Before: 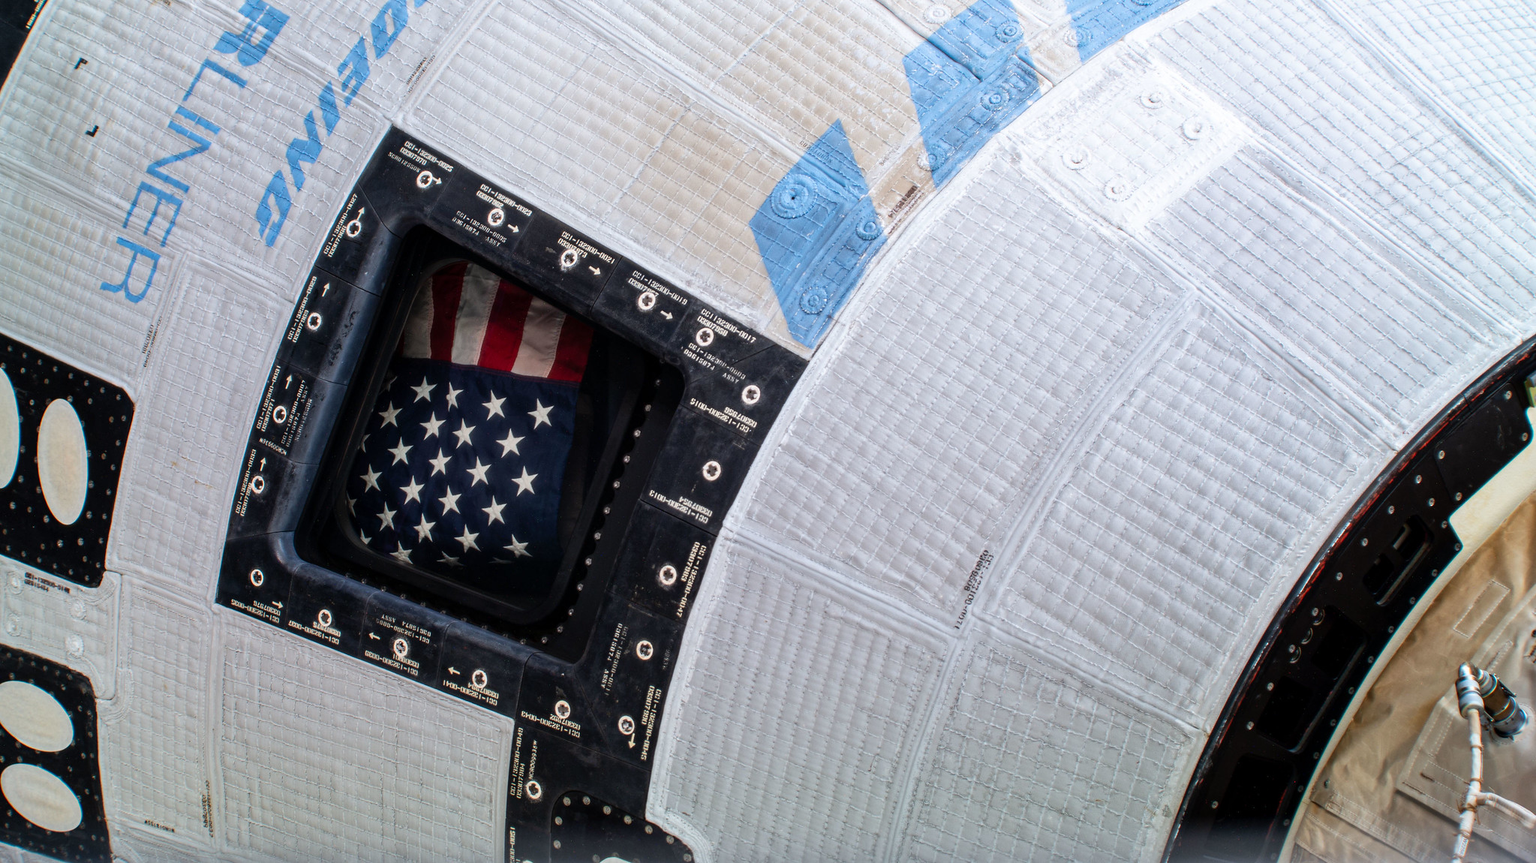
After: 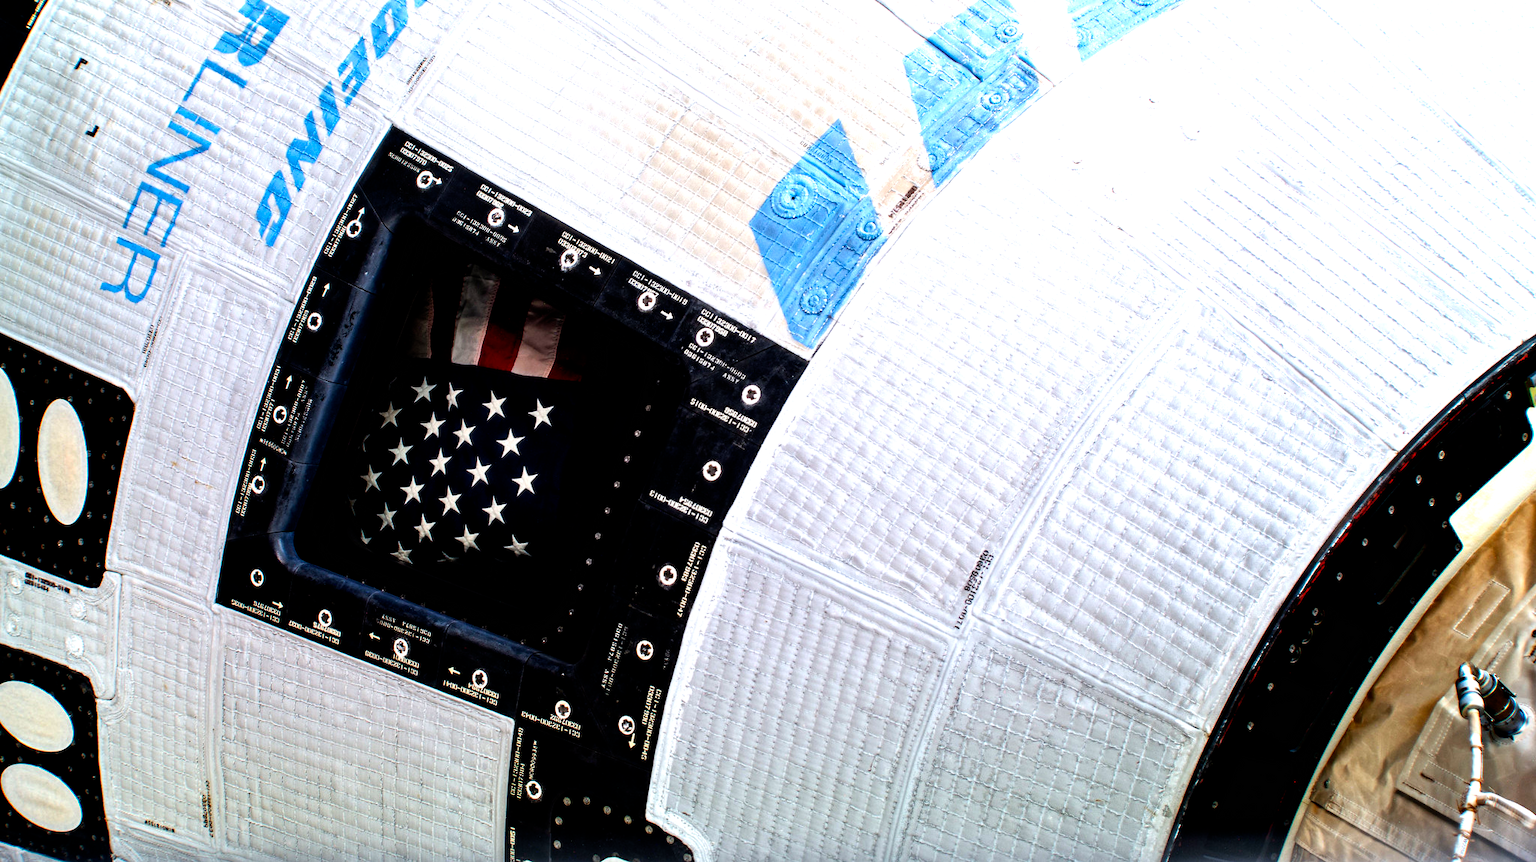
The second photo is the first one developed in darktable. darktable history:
filmic rgb: black relative exposure -8.25 EV, white relative exposure 2.21 EV, hardness 7.14, latitude 85.87%, contrast 1.706, highlights saturation mix -3.07%, shadows ↔ highlights balance -2.92%, add noise in highlights 0, preserve chrominance no, color science v3 (2019), use custom middle-gray values true, contrast in highlights soft
